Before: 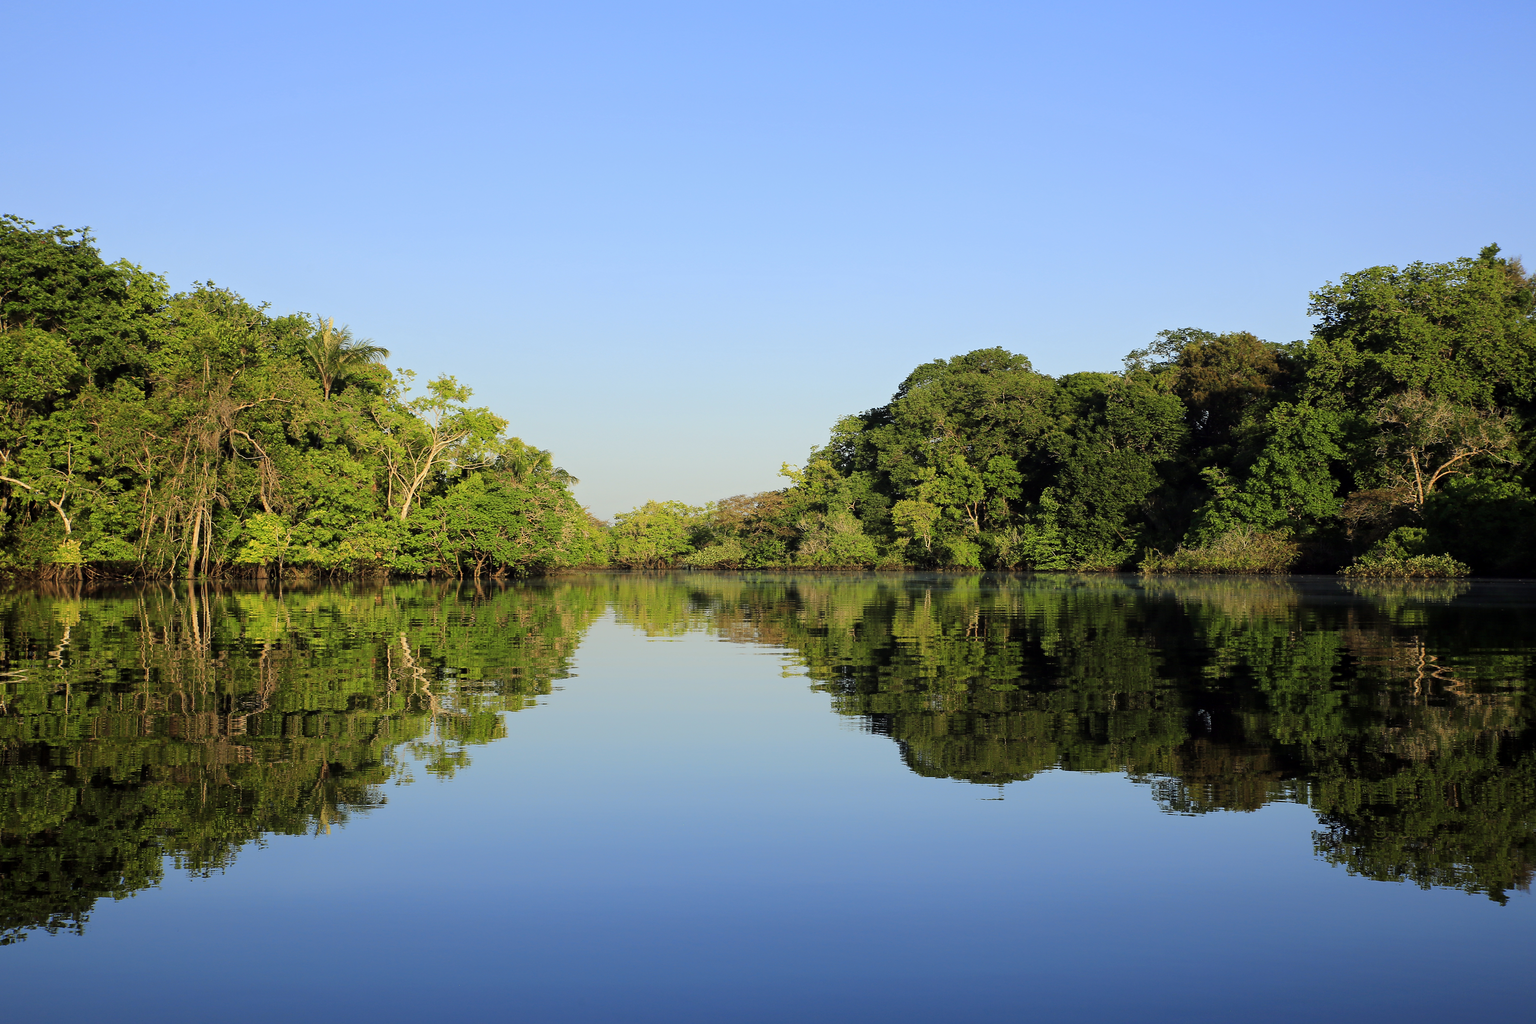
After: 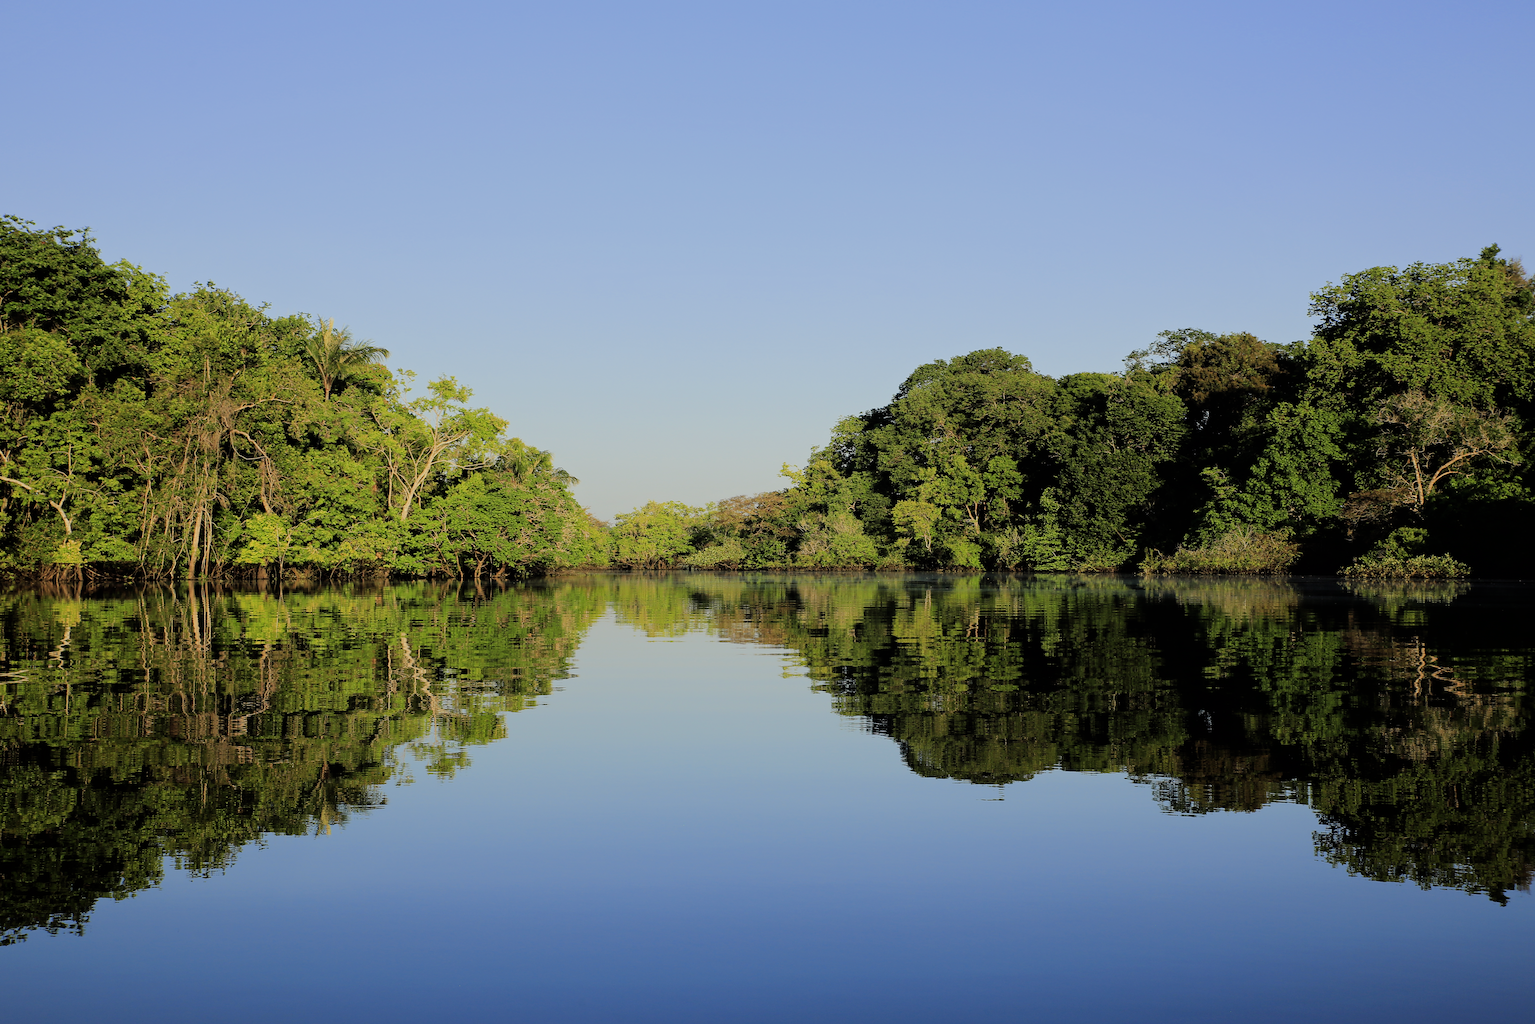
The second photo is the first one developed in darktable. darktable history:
filmic rgb: black relative exposure -7.65 EV, white relative exposure 4.56 EV, hardness 3.61, contrast 1.051
